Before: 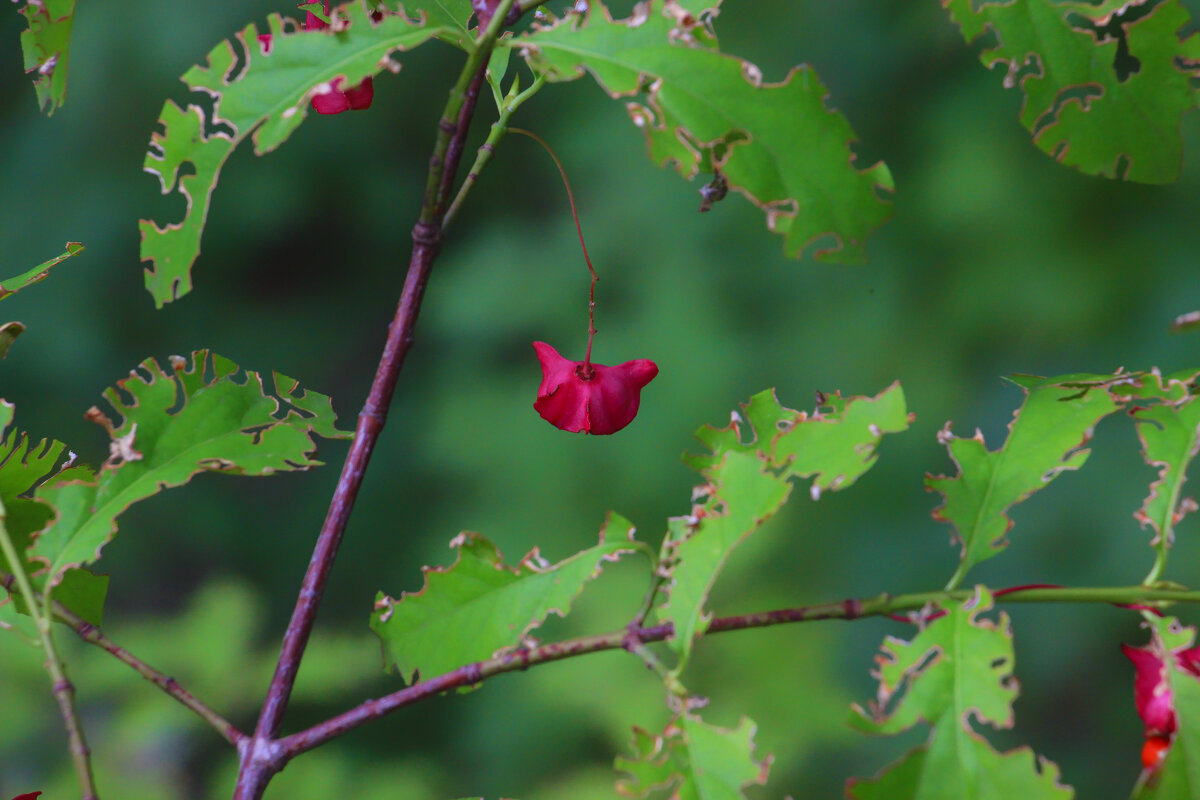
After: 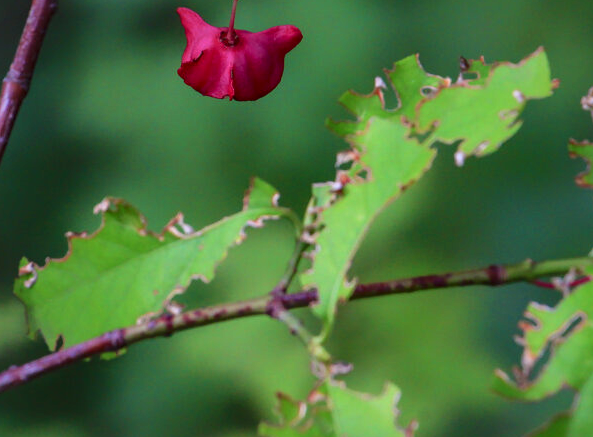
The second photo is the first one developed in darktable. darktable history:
local contrast: mode bilateral grid, contrast 25, coarseness 60, detail 151%, midtone range 0.2
crop: left 29.672%, top 41.786%, right 20.851%, bottom 3.487%
